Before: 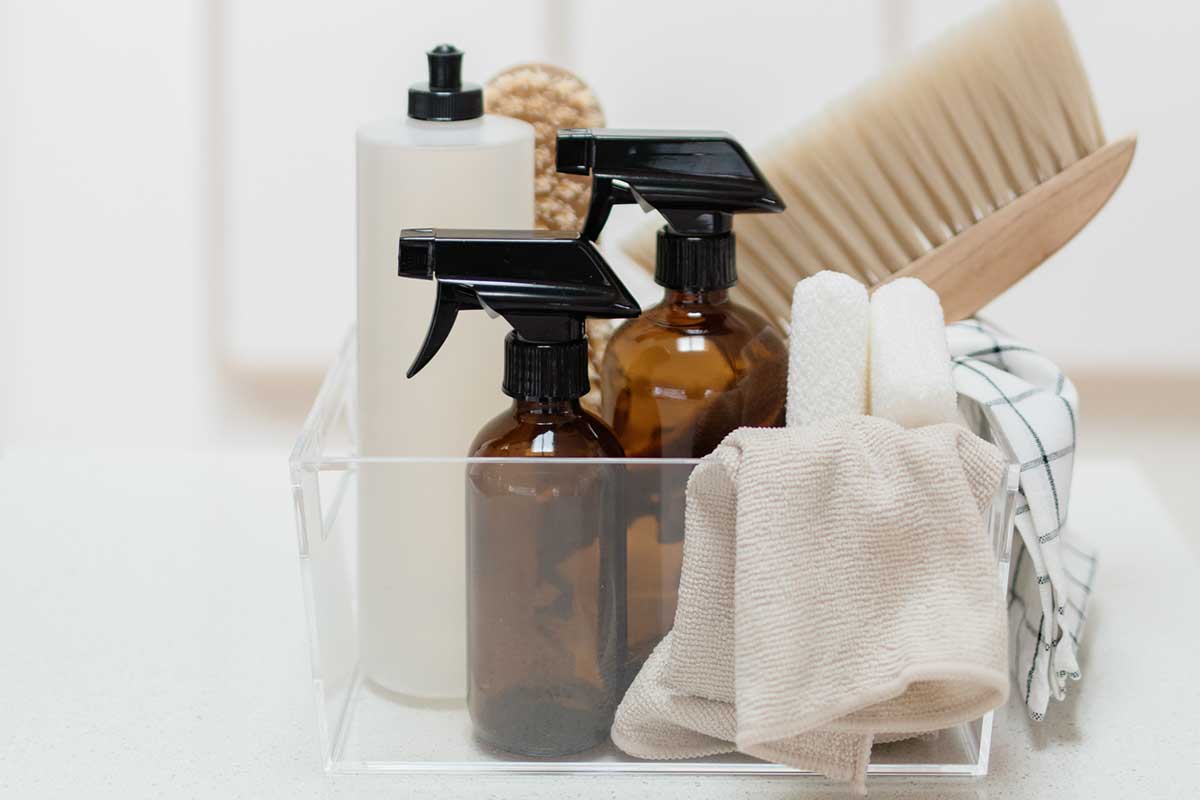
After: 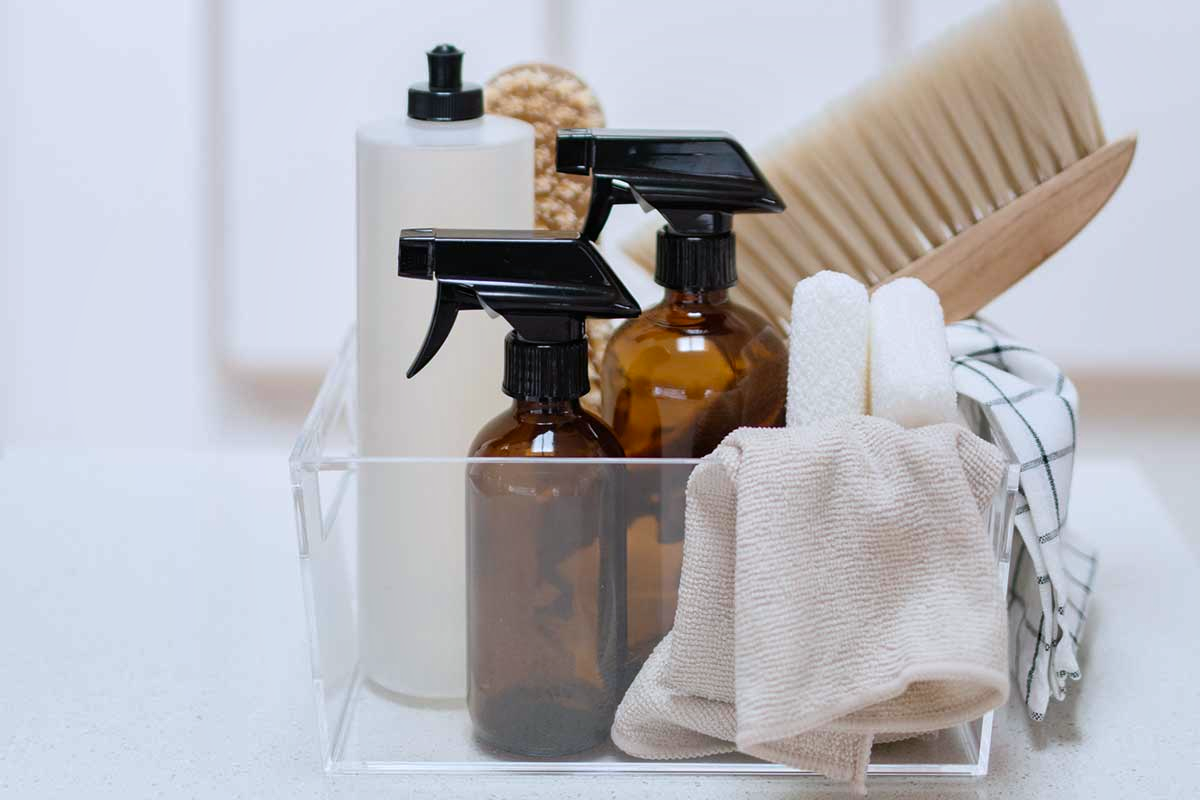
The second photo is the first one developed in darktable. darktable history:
color calibration: output colorfulness [0, 0.315, 0, 0], illuminant as shot in camera, x 0.358, y 0.373, temperature 4628.91 K
shadows and highlights: shadows 48.86, highlights -42.53, soften with gaussian
